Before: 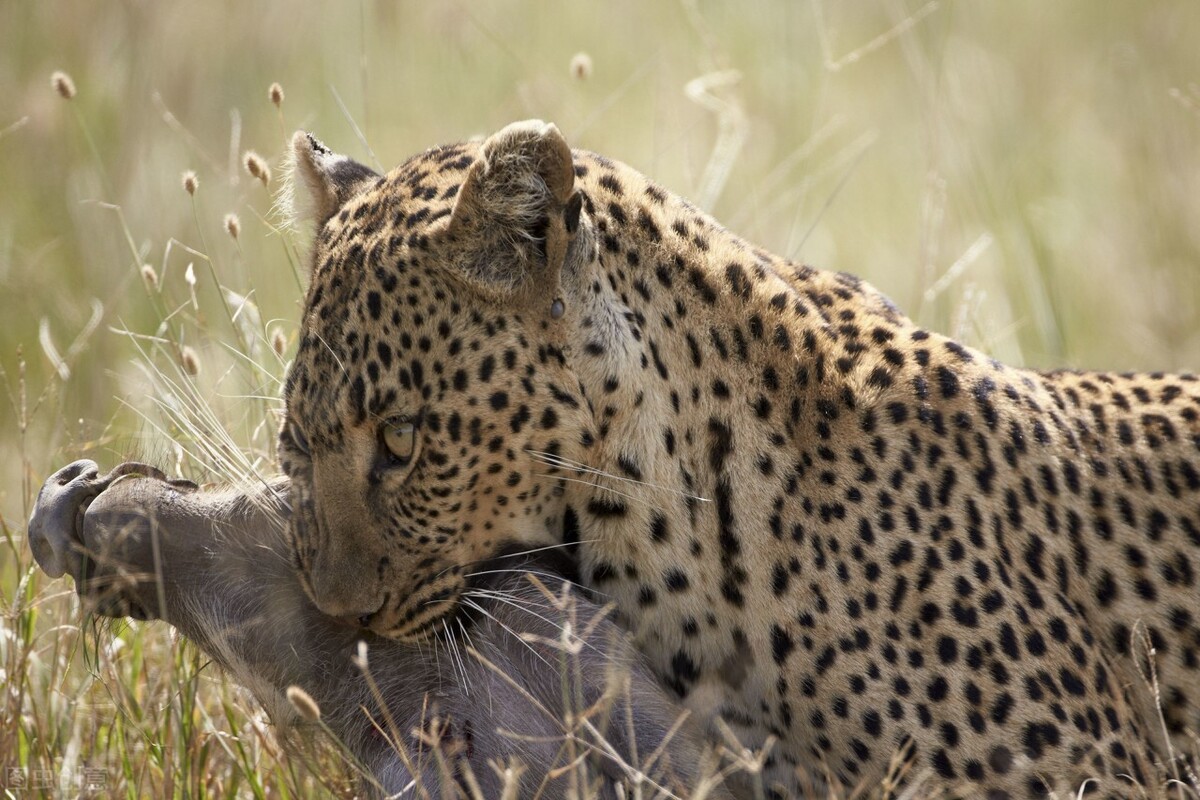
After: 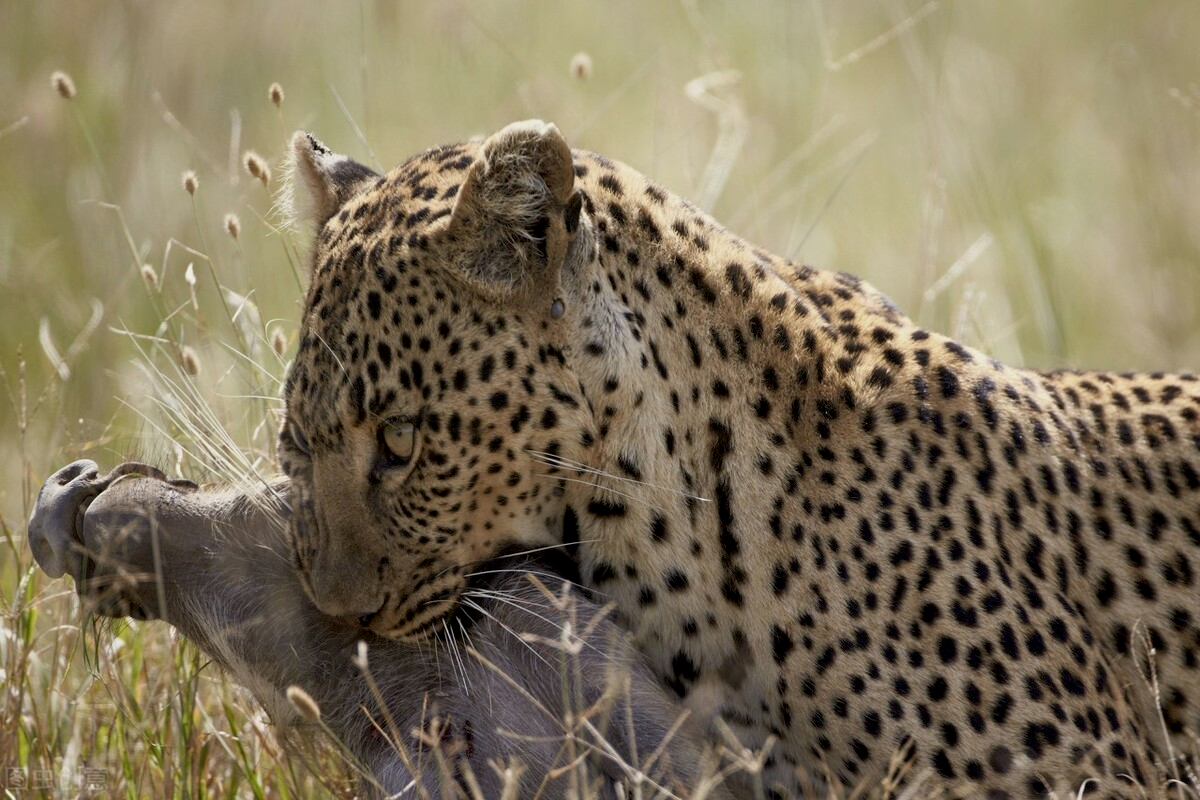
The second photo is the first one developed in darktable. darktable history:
exposure: black level correction 0.006, exposure -0.224 EV, compensate highlight preservation false
